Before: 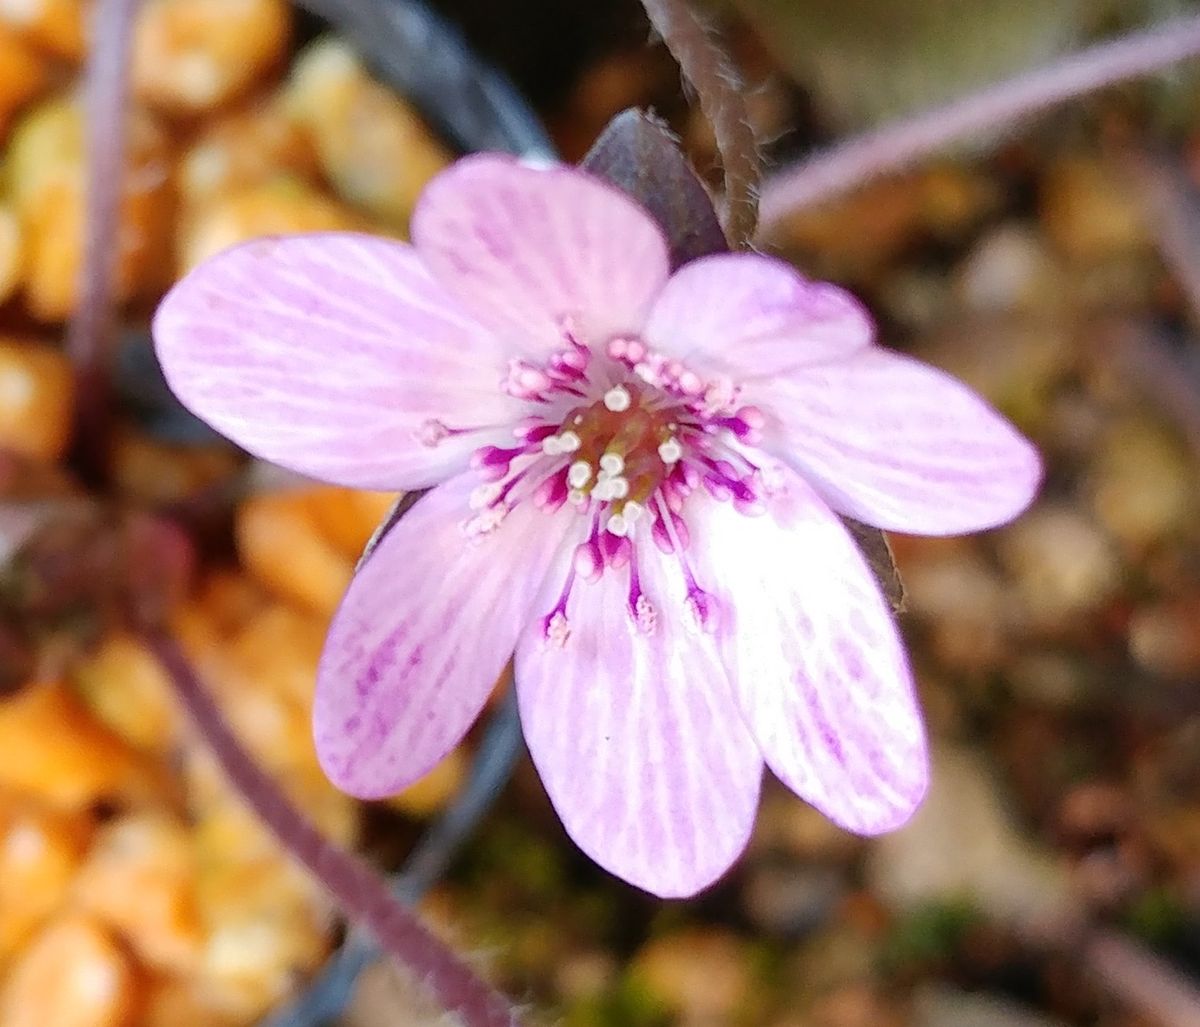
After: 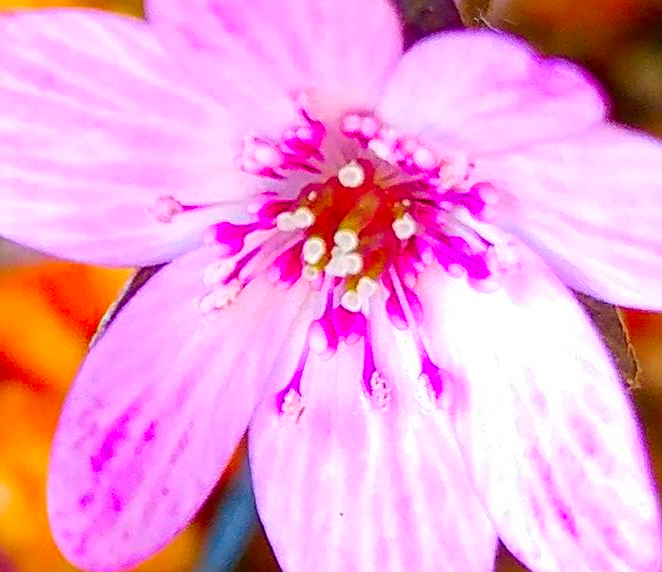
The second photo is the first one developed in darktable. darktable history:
sharpen: on, module defaults
crop and rotate: left 22.19%, top 21.817%, right 22.612%, bottom 22.408%
color correction: highlights b* -0.022, saturation 2.16
